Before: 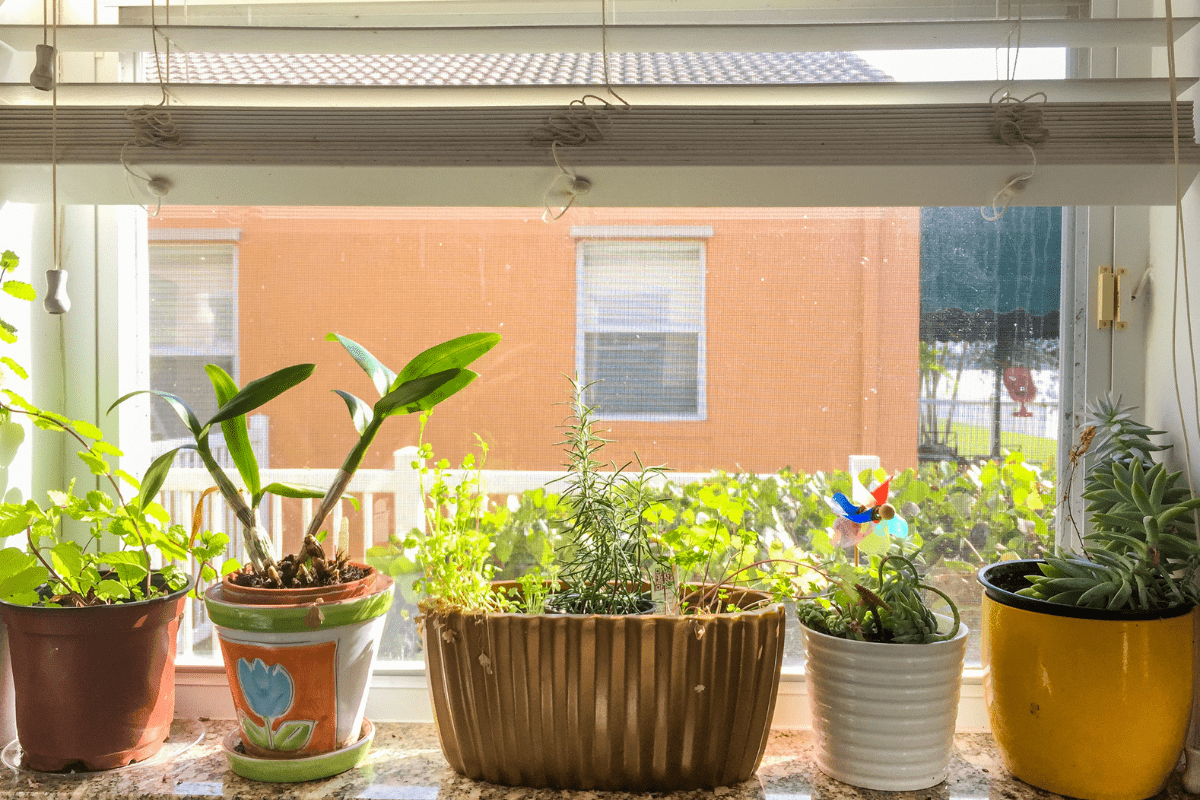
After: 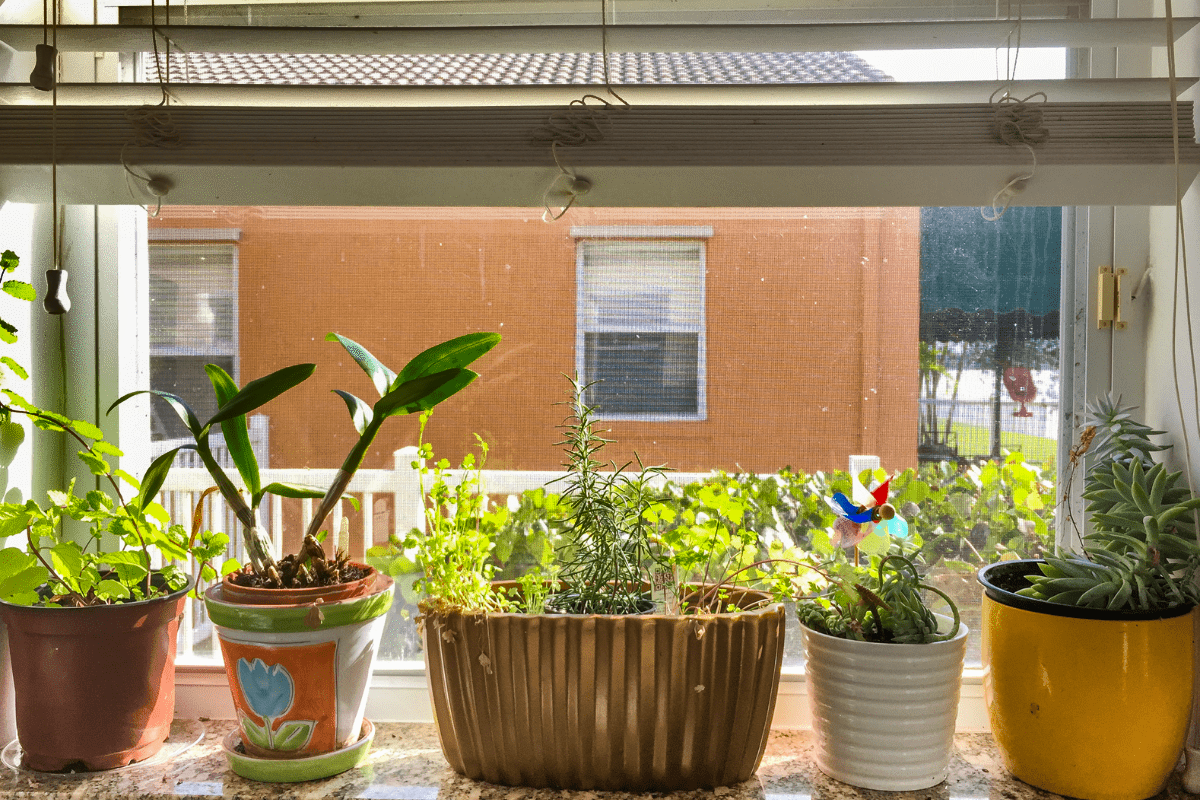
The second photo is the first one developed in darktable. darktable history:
shadows and highlights: shadows 20.76, highlights -82.72, soften with gaussian
